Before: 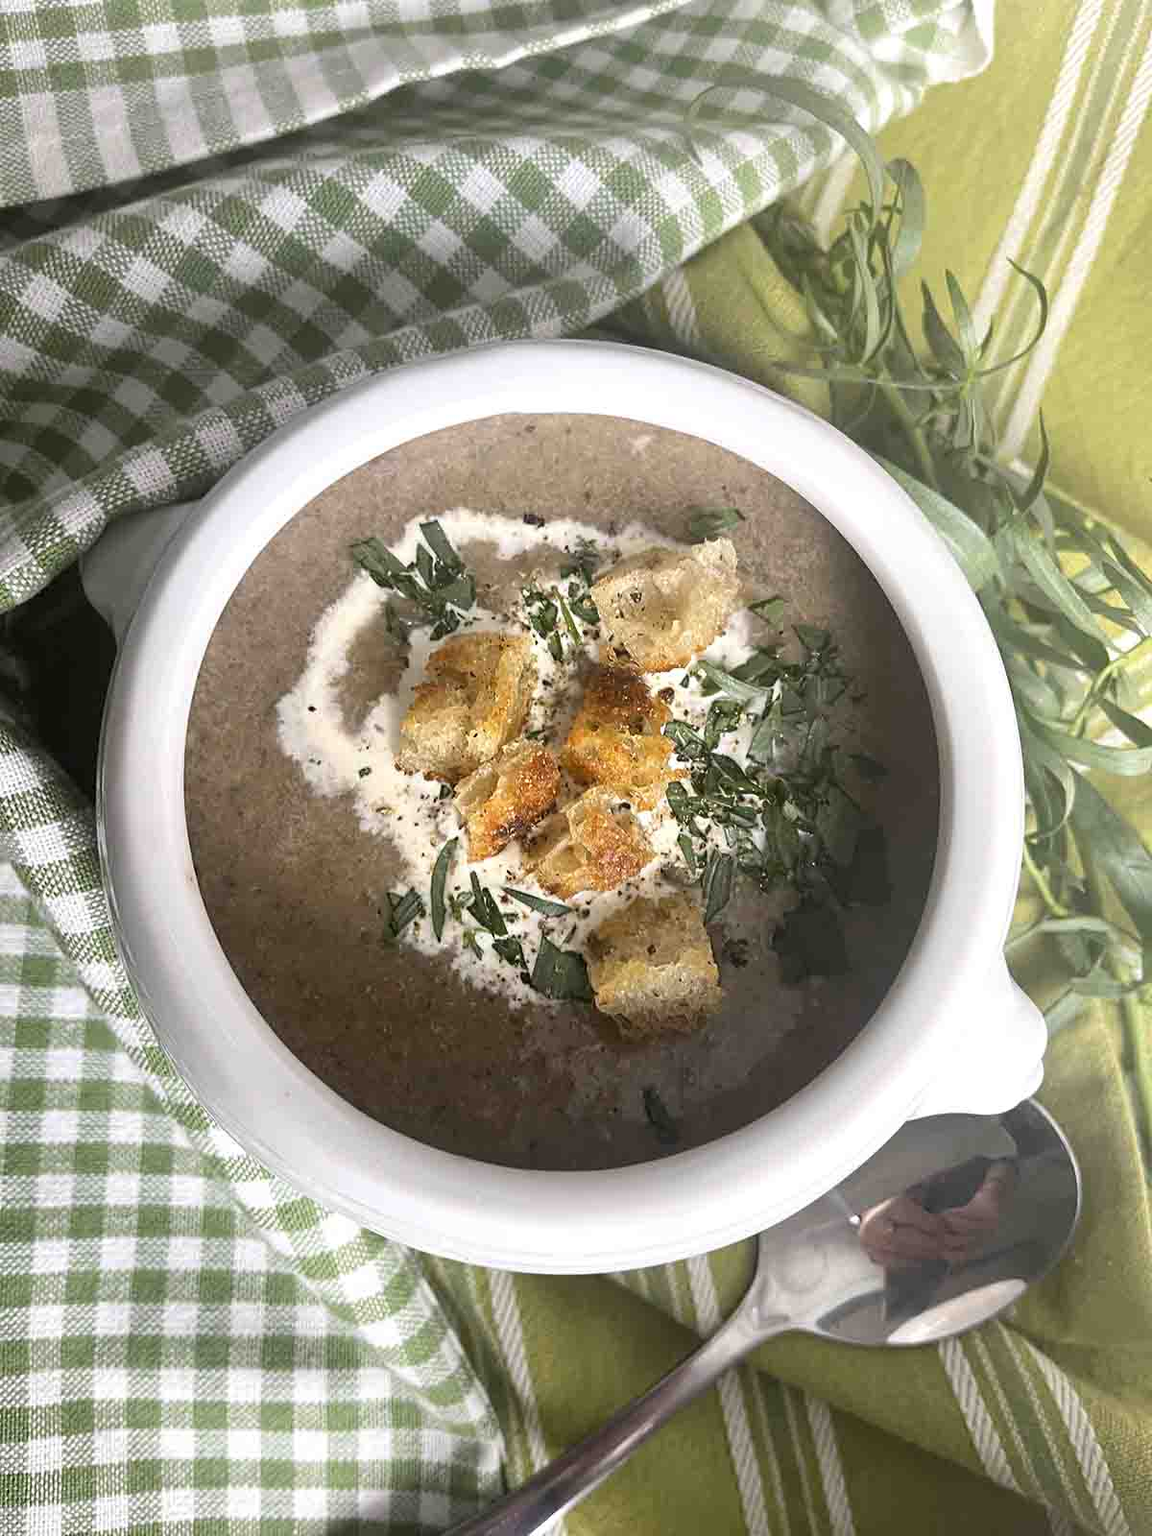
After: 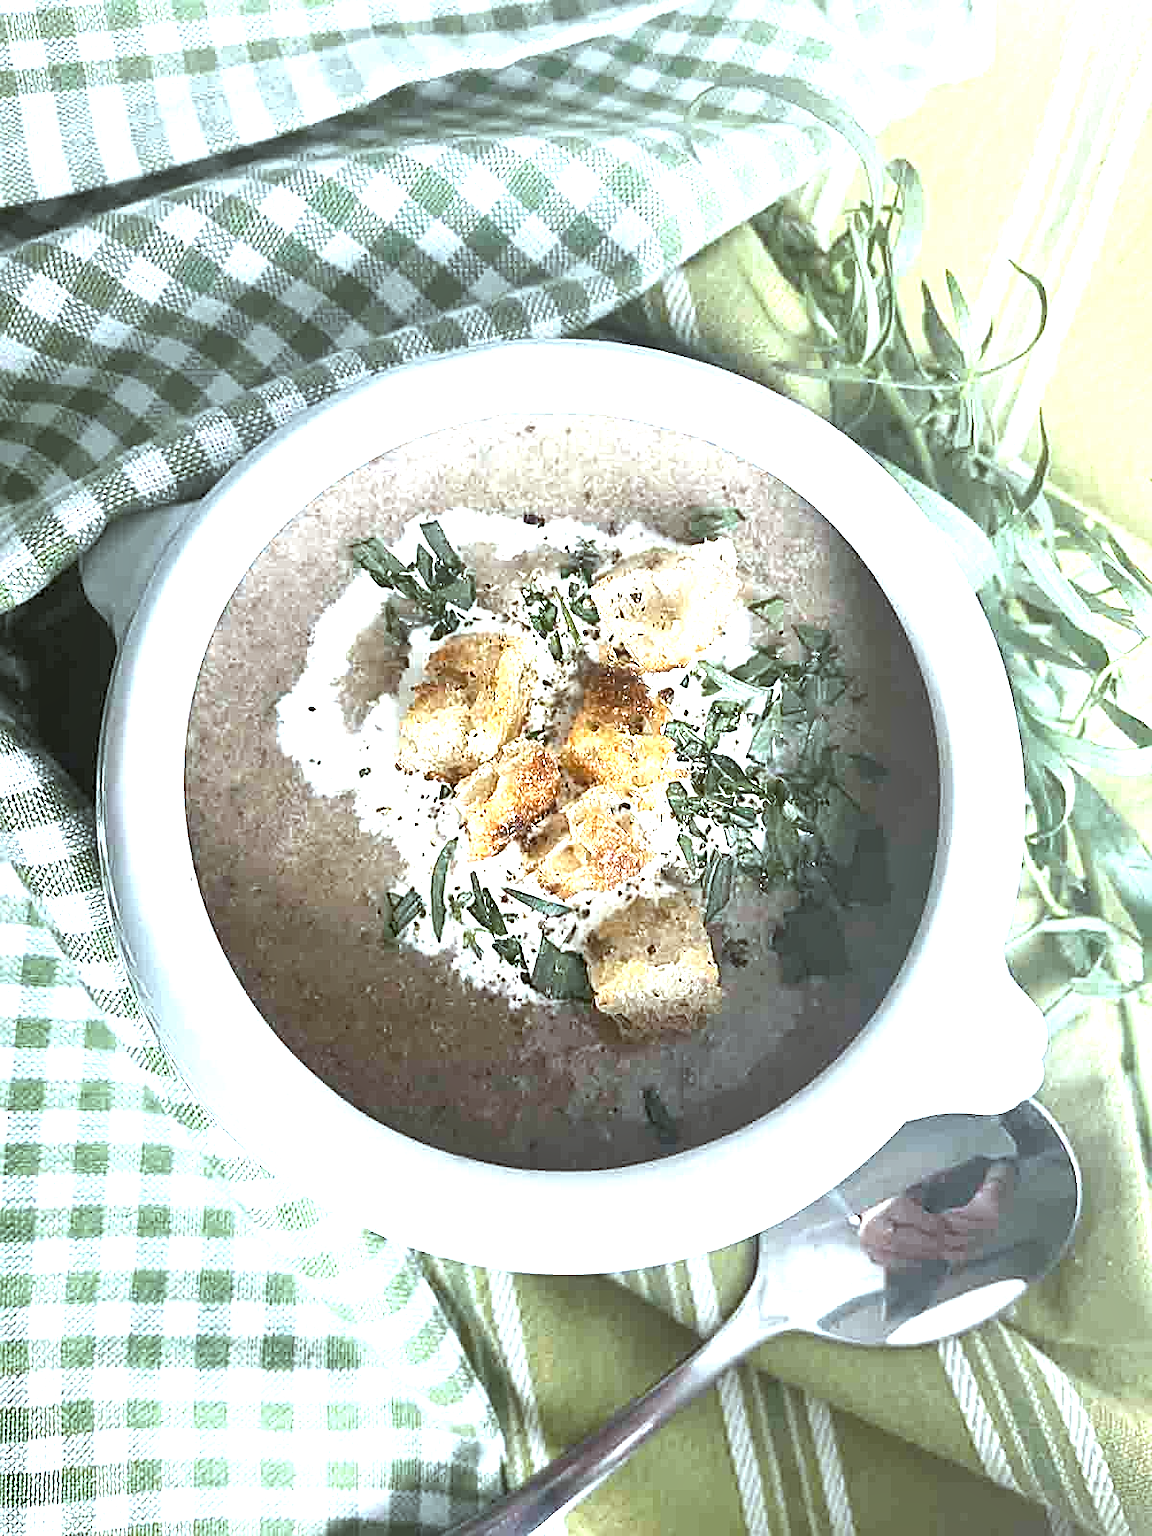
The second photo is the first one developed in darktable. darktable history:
color correction: highlights a* -13.33, highlights b* -17.34, saturation 0.702
exposure: black level correction 0, exposure 1.469 EV, compensate highlight preservation false
shadows and highlights: shadows 37.28, highlights -27.13, soften with gaussian
sharpen: on, module defaults
tone equalizer: edges refinement/feathering 500, mask exposure compensation -1.57 EV, preserve details guided filter
